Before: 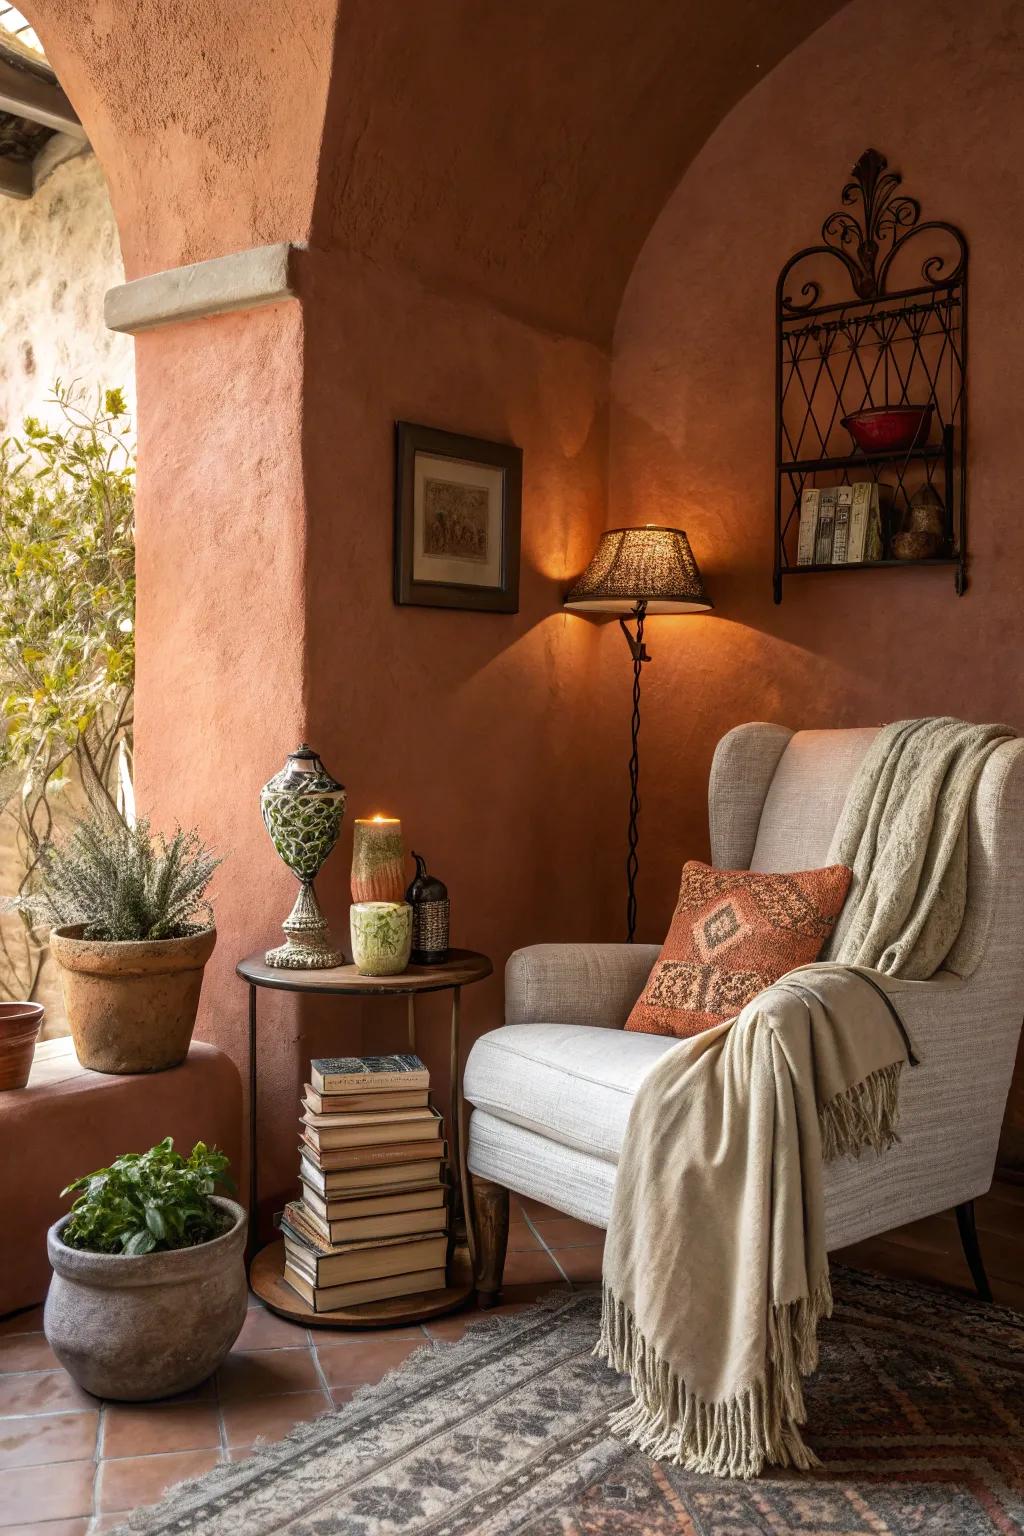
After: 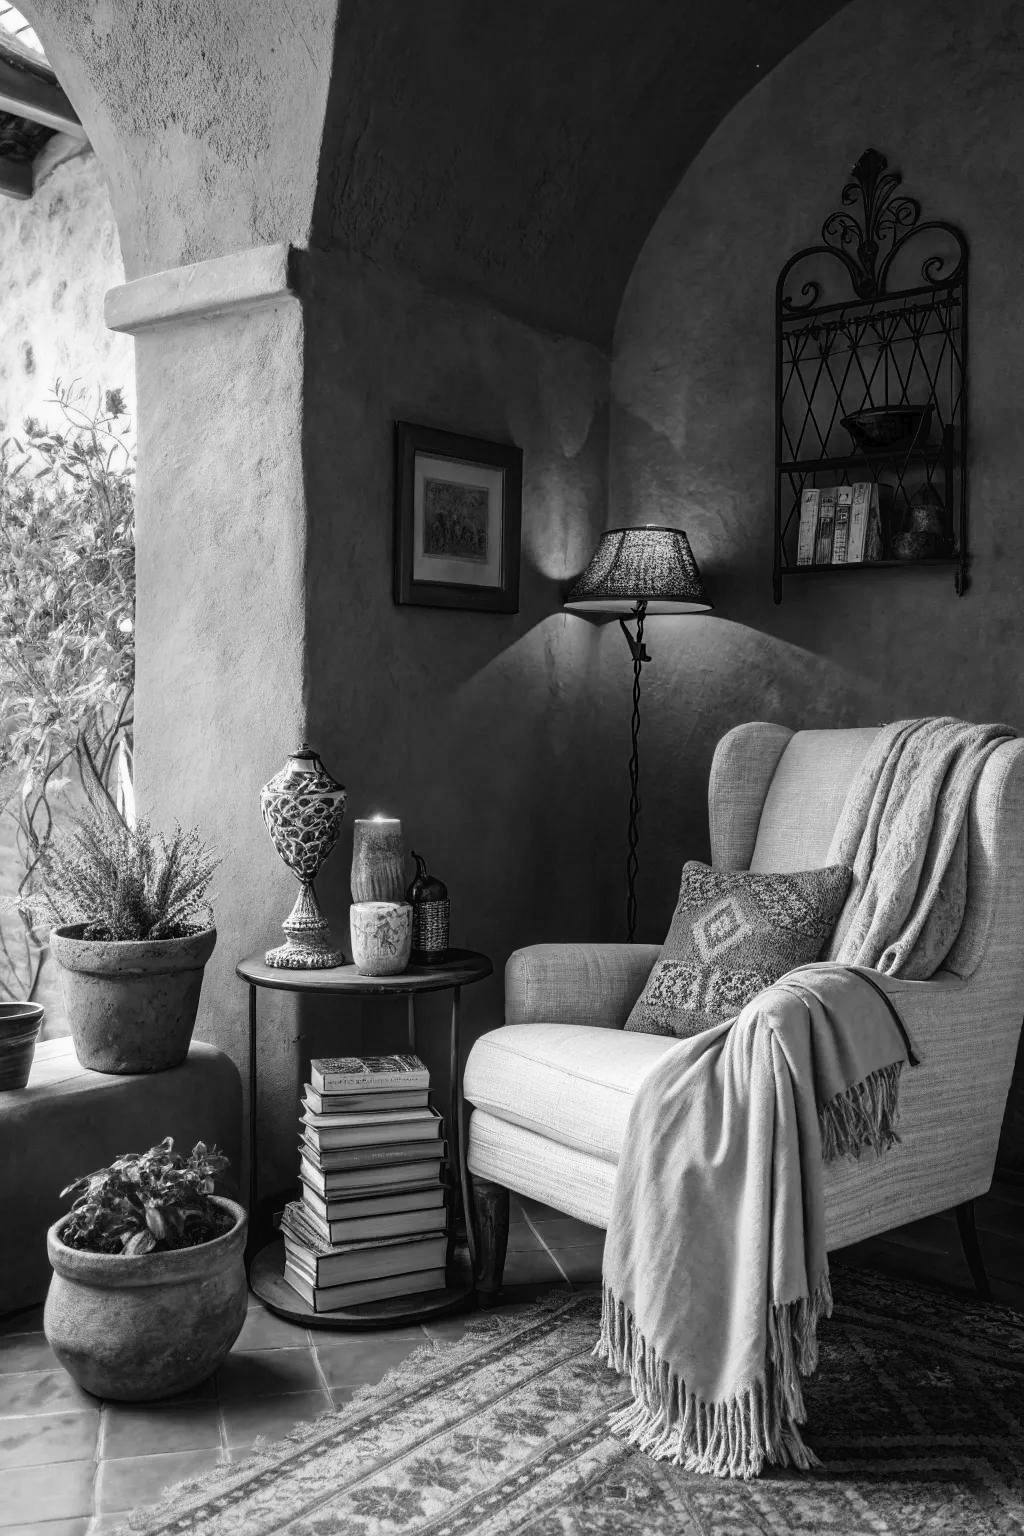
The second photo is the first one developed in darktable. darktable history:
tone curve: curves: ch0 [(0, 0) (0.003, 0.015) (0.011, 0.019) (0.025, 0.026) (0.044, 0.041) (0.069, 0.057) (0.1, 0.085) (0.136, 0.116) (0.177, 0.158) (0.224, 0.215) (0.277, 0.286) (0.335, 0.367) (0.399, 0.452) (0.468, 0.534) (0.543, 0.612) (0.623, 0.698) (0.709, 0.775) (0.801, 0.858) (0.898, 0.928) (1, 1)], preserve colors none
color look up table: target L [95.14, 87.41, 80.97, 86.7, 73.31, 50.17, 54.76, 44, 23.22, 200.82, 82.05, 62.08, 64.74, 61.7, 67, 57.09, 52.01, 39.07, 48.04, 45.63, 39.49, 50.43, 35.44, 29.14, 36.77, 9.263, 13.23, 19.24, 89.53, 73.68, 78.79, 75.88, 63.98, 57.48, 65.11, 44.82, 55.54, 43.46, 19.87, 12.25, 15.47, 2.193, 85.98, 84.2, 82.76, 75.52, 66.62, 59.79, 40.18], target a [-0.002 ×4, 0, 0.001, 0 ×15, 0.001 ×4, 0, 0, 0, -0.003, 0 ×8, 0.001, 0 ×4, -0.001, 0 ×5, 0.001], target b [0.023, 0.023, 0.022, 0.023, 0.001, -0.004, 0.001, -0.003, -0.003, -0.001, 0.001, 0.002 ×6, -0.003, 0.002, 0.001, 0.001, -0.003, -0.003, -0.003, -0.005, 0, 0.005, -0.003, 0.024, 0.001, 0.001, 0.001, 0.002, 0.002, 0.002, 0.001, -0.004, -0.003, -0.003, -0.002, -0.003, 0.002, 0.002, 0.001, 0.001, 0.001, 0.002, 0.002, -0.003], num patches 49
